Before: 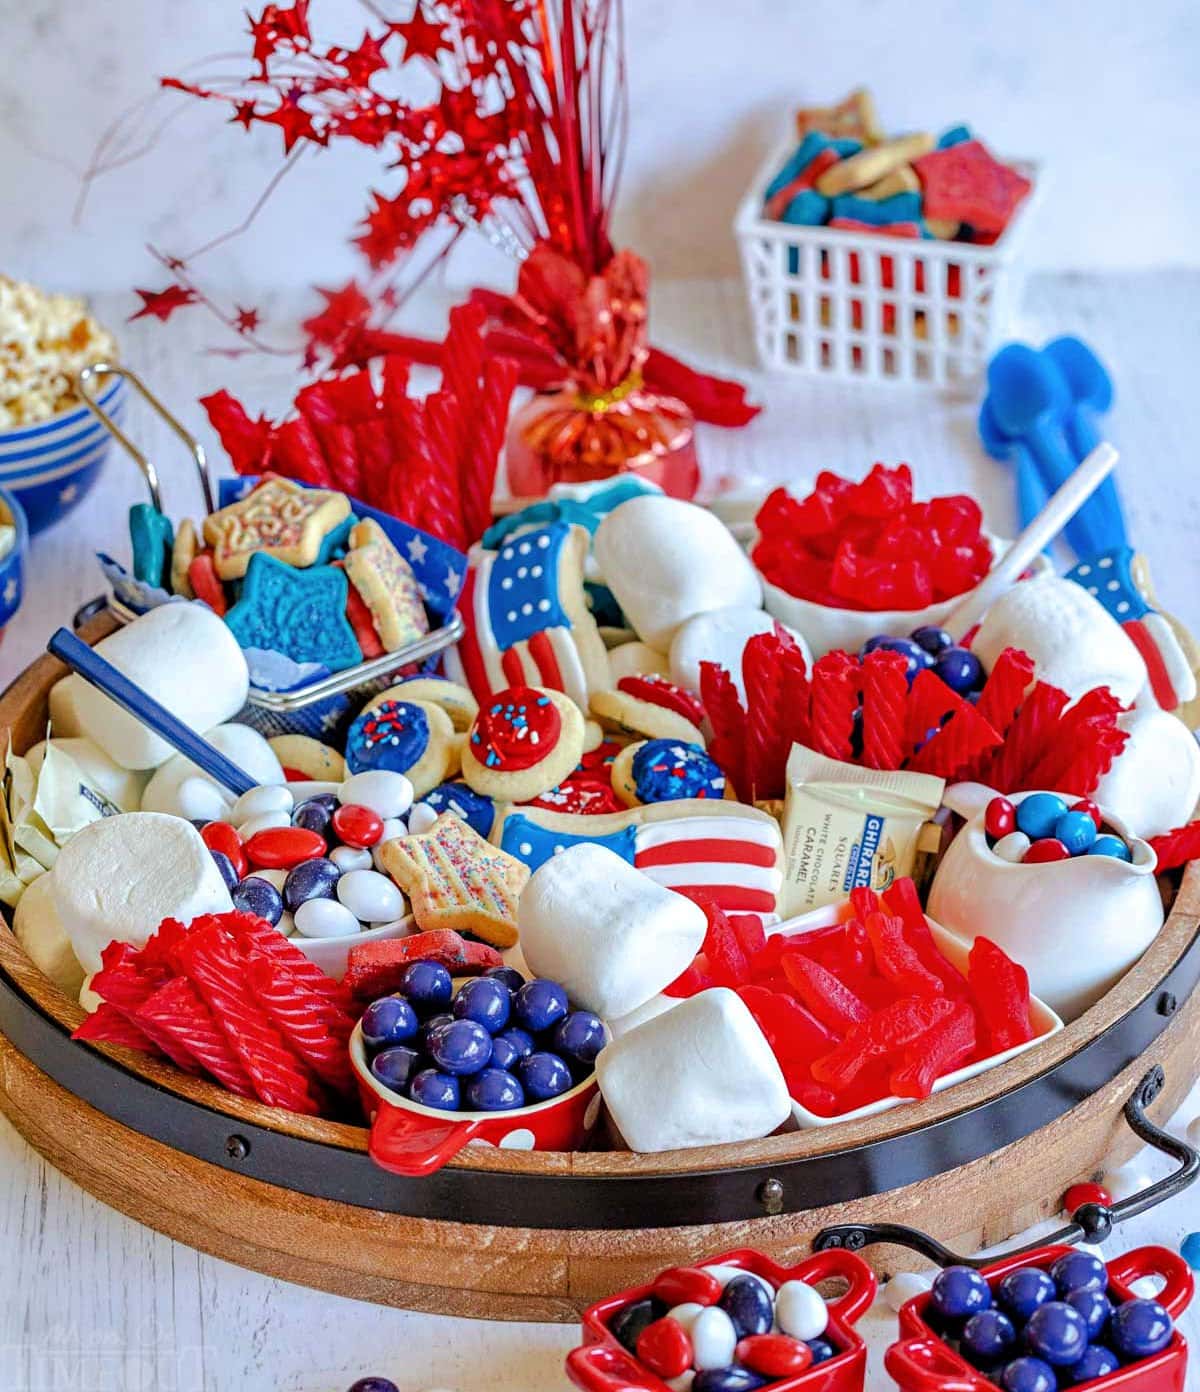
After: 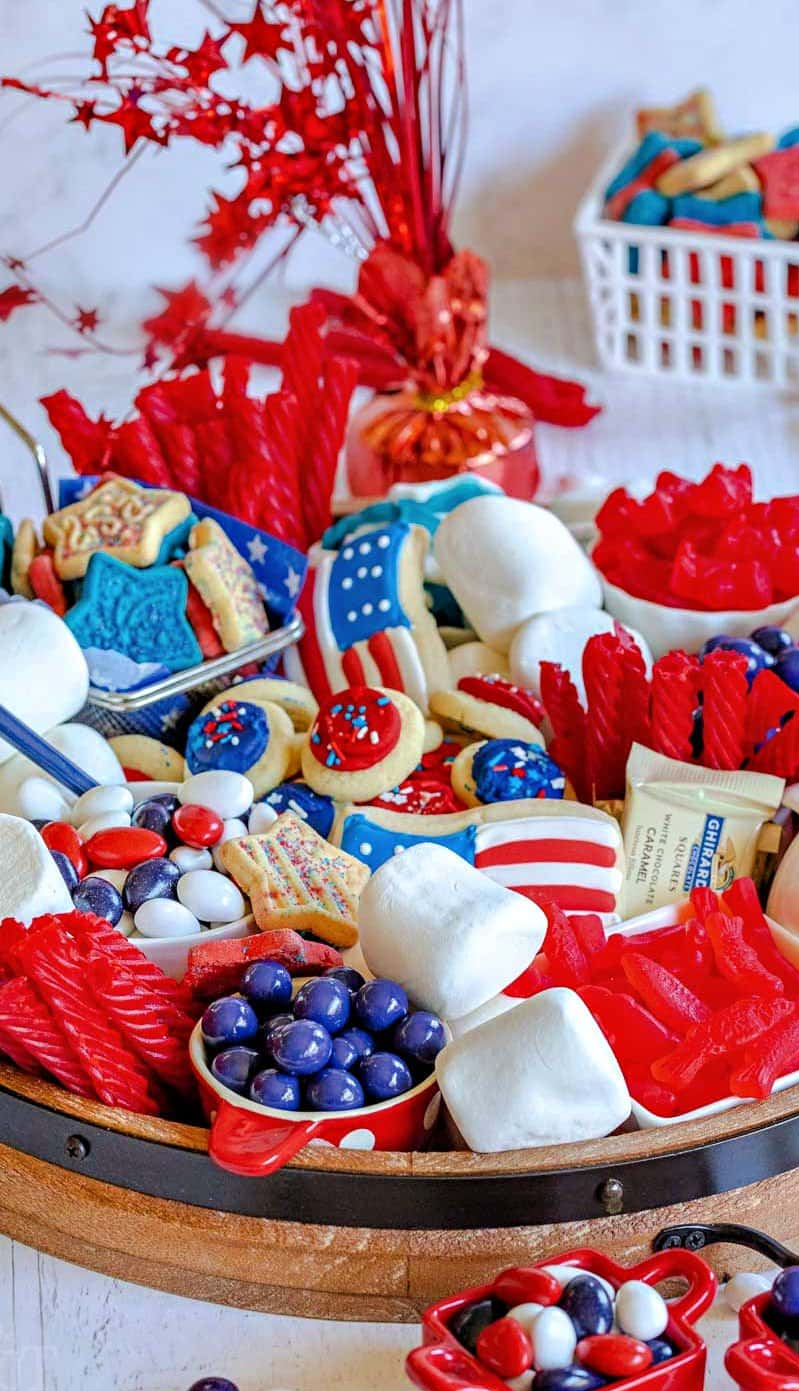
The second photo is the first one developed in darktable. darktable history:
crop and rotate: left 13.367%, right 19.989%
